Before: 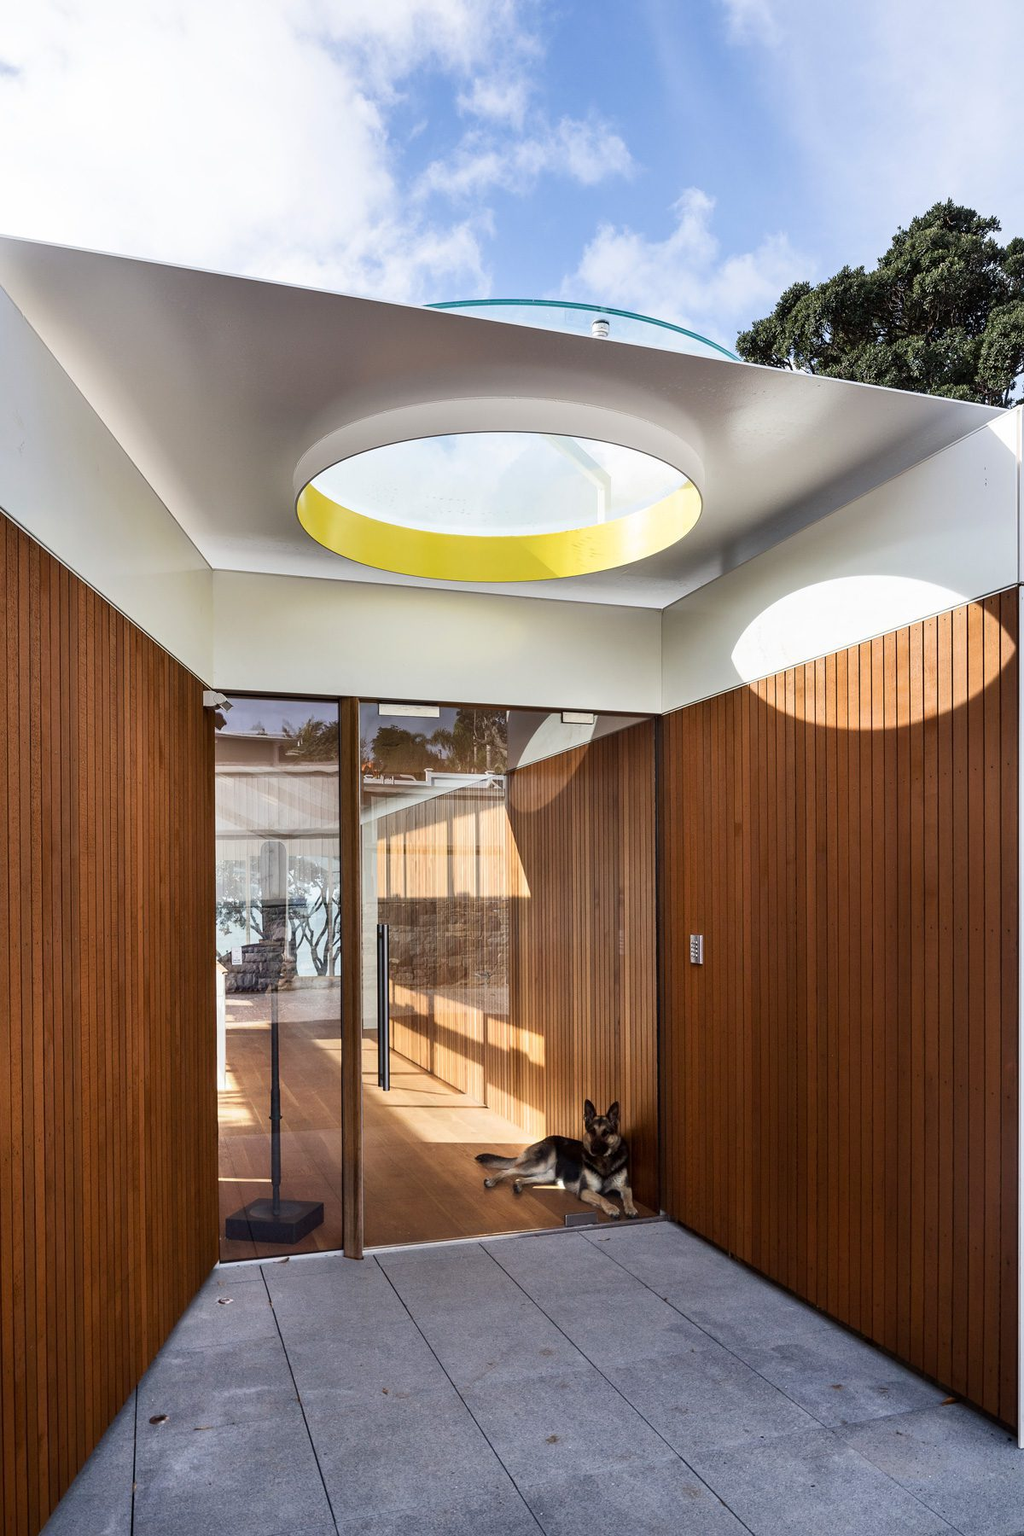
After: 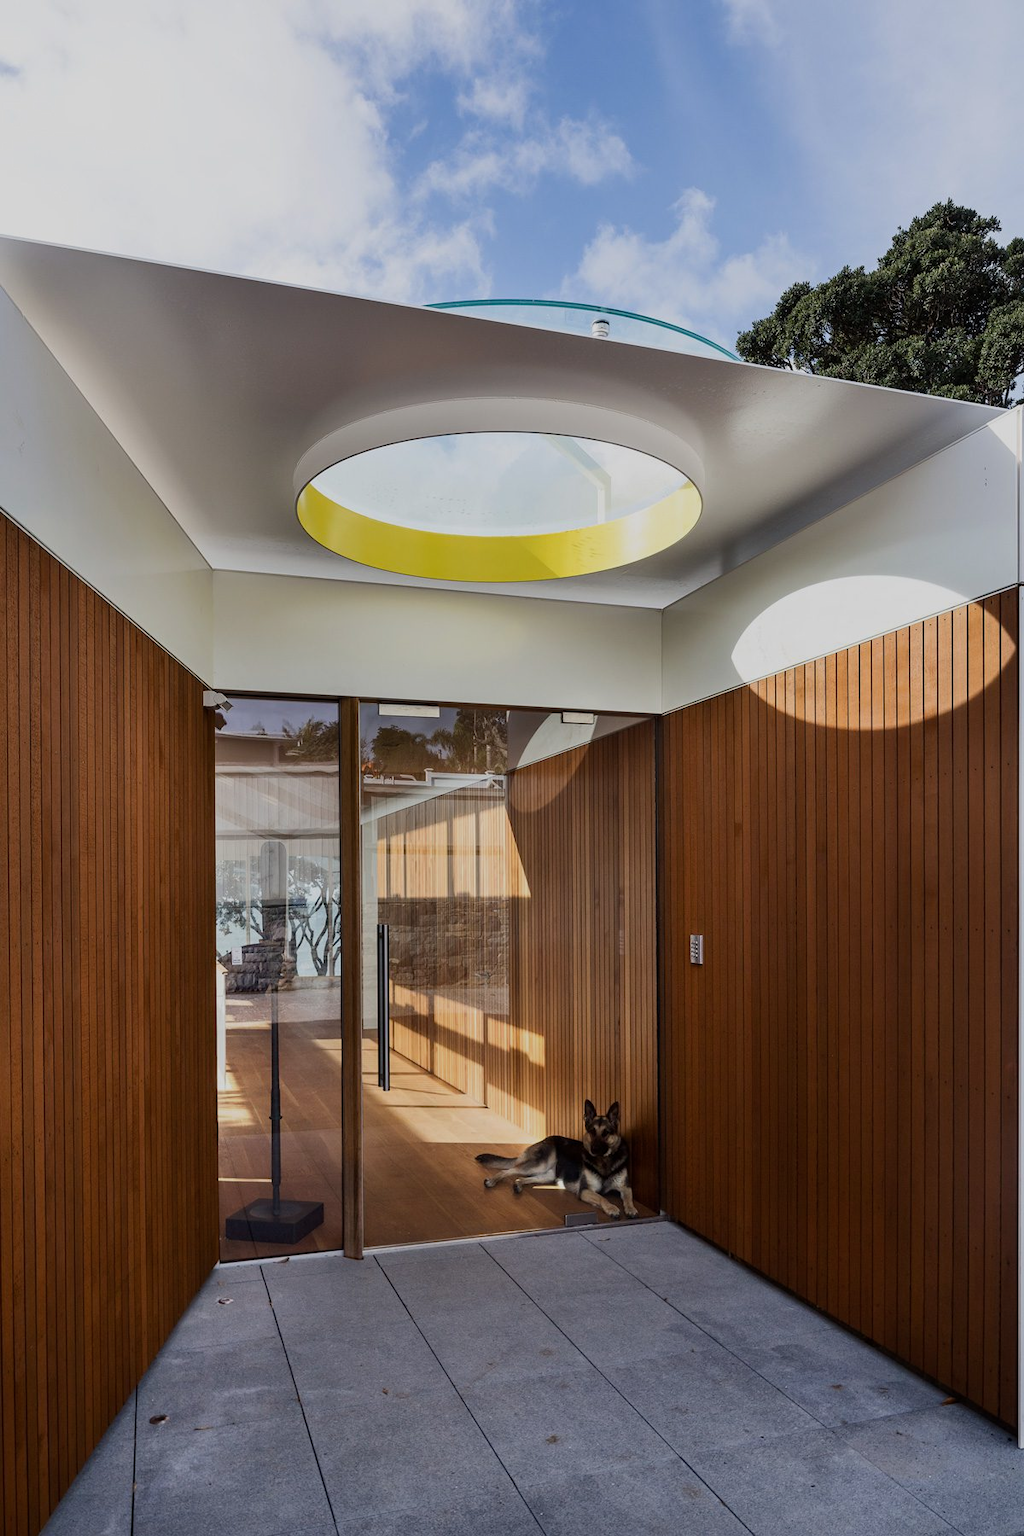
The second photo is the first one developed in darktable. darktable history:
color balance rgb: perceptual saturation grading › global saturation 0.341%, global vibrance 14.282%
exposure: exposure -0.586 EV, compensate exposure bias true, compensate highlight preservation false
